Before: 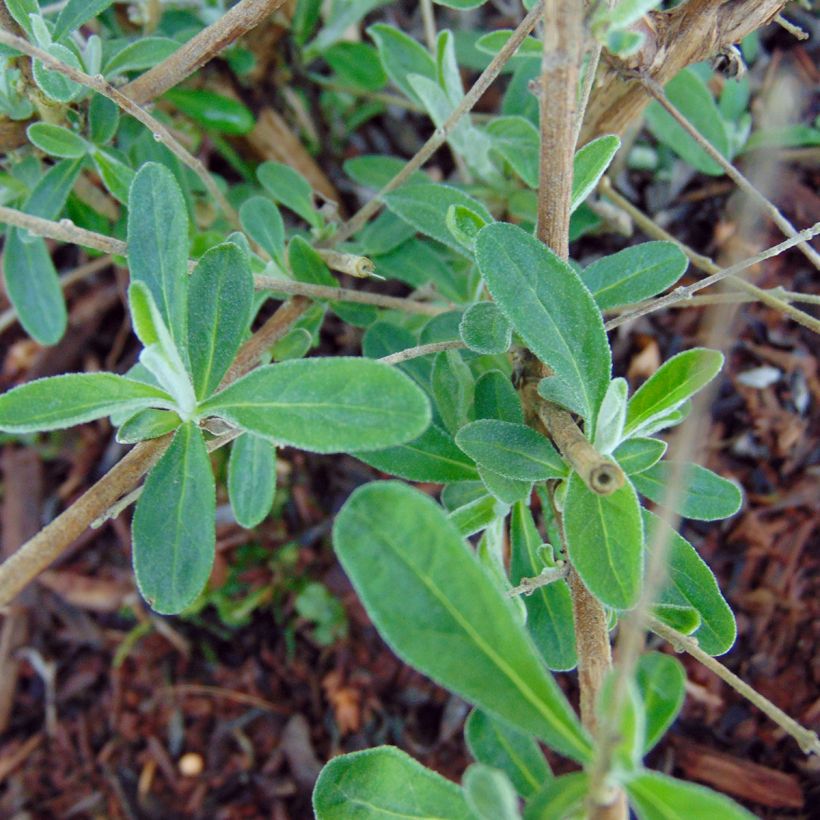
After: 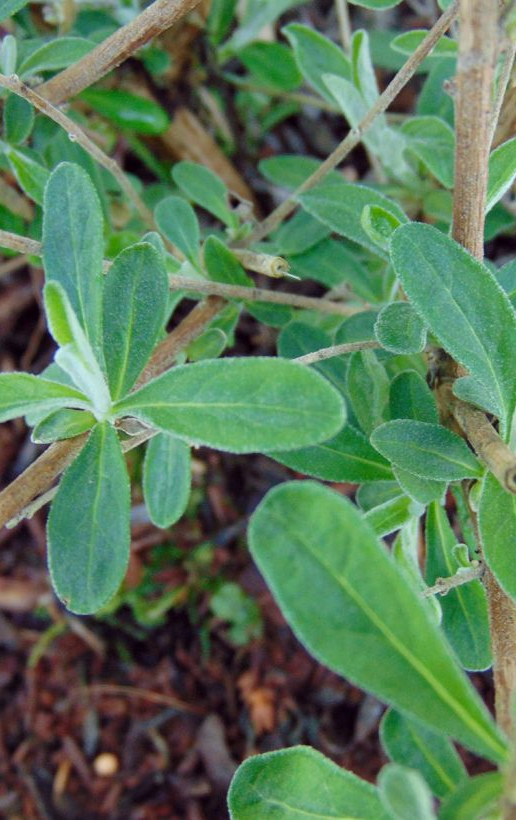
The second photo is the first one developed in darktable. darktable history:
crop: left 10.479%, right 26.508%
